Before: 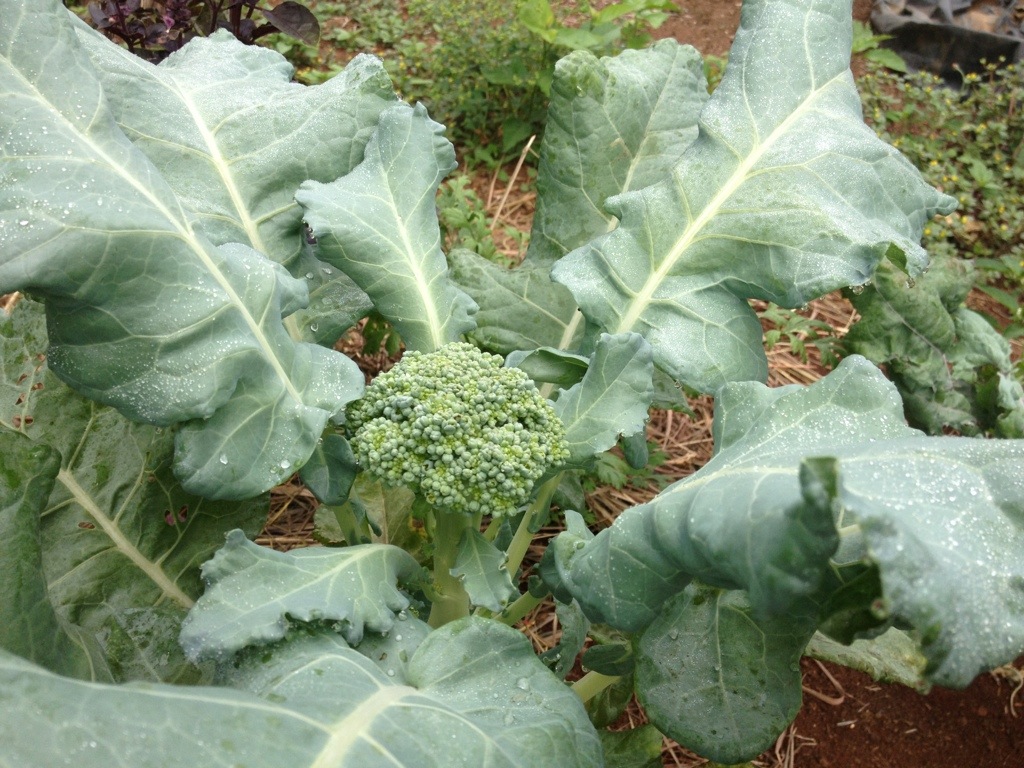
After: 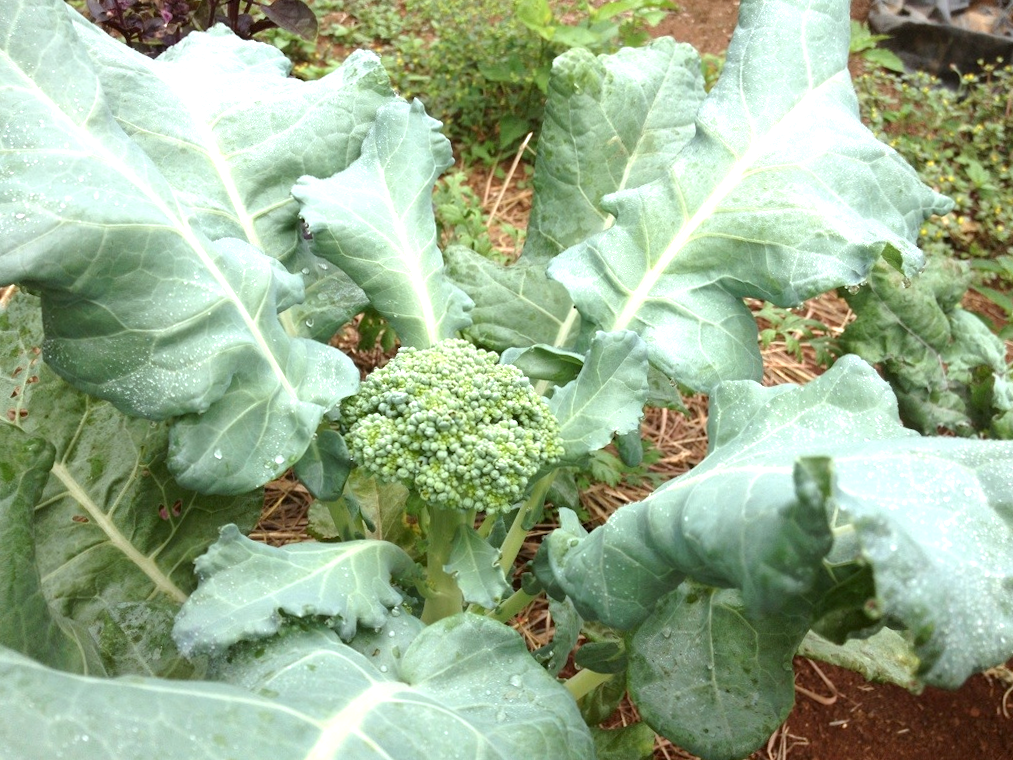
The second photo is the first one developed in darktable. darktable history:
color correction: highlights a* -2.72, highlights b* -2.07, shadows a* 2.21, shadows b* 2.89
exposure: exposure 0.607 EV, compensate highlight preservation false
crop and rotate: angle -0.453°
